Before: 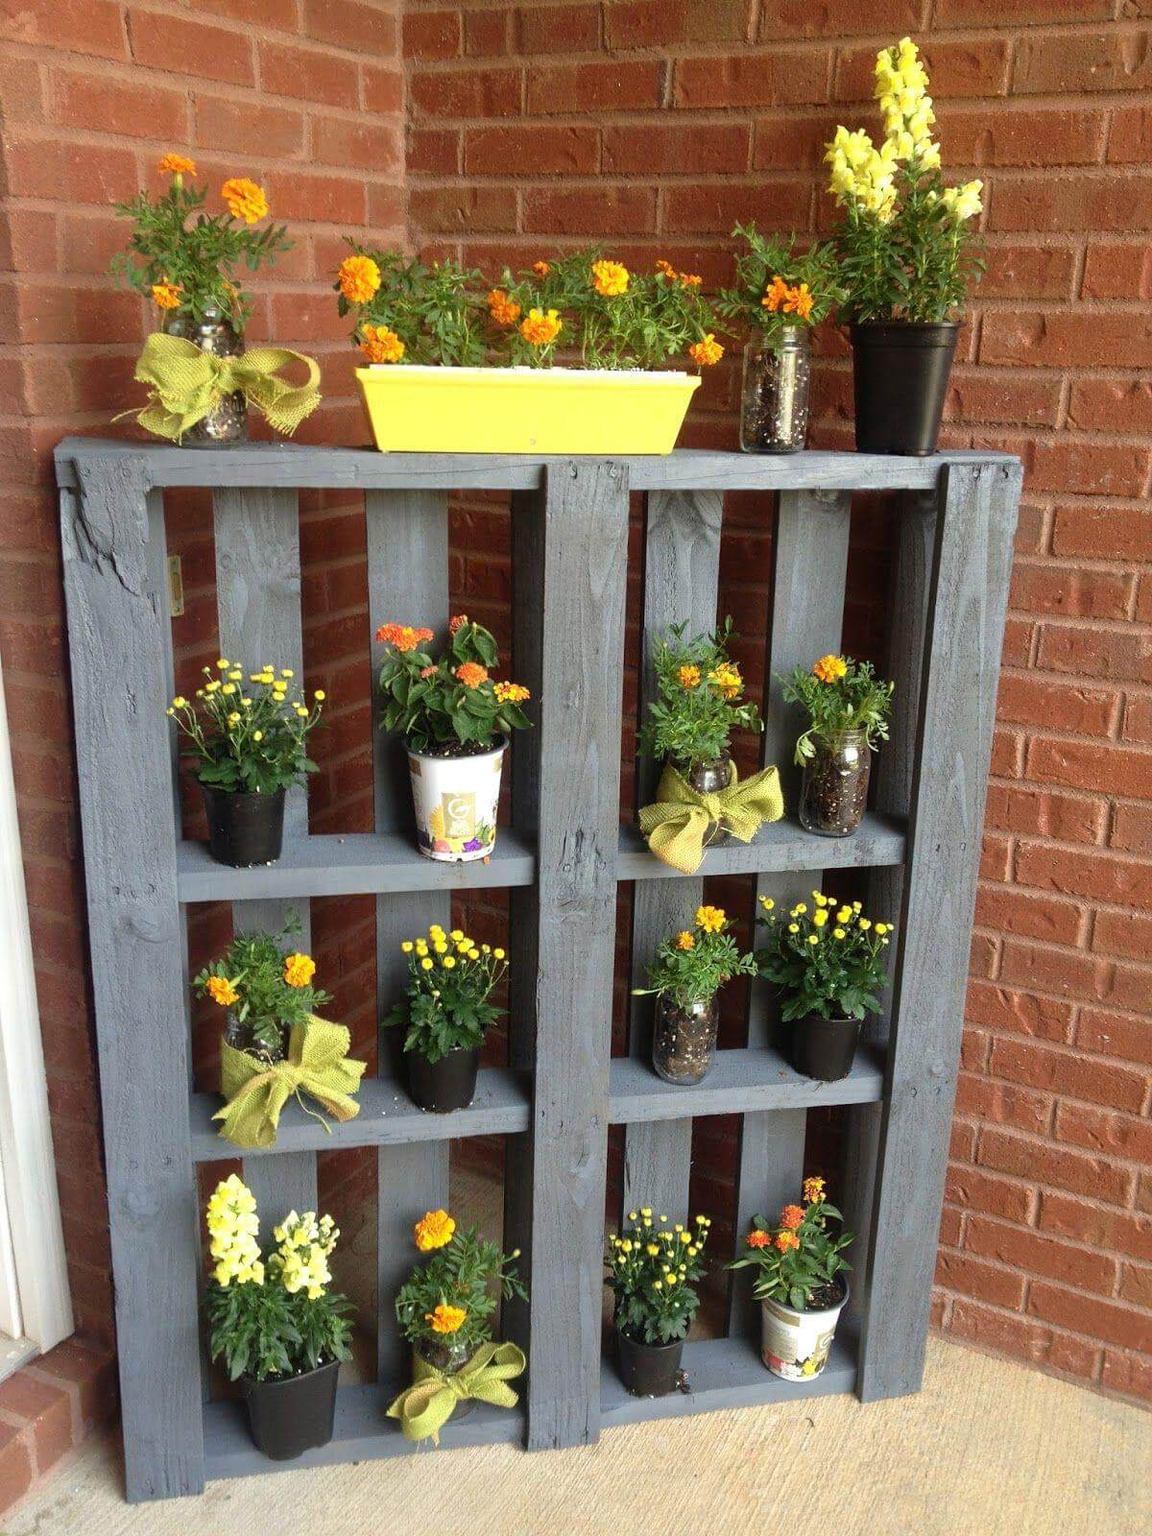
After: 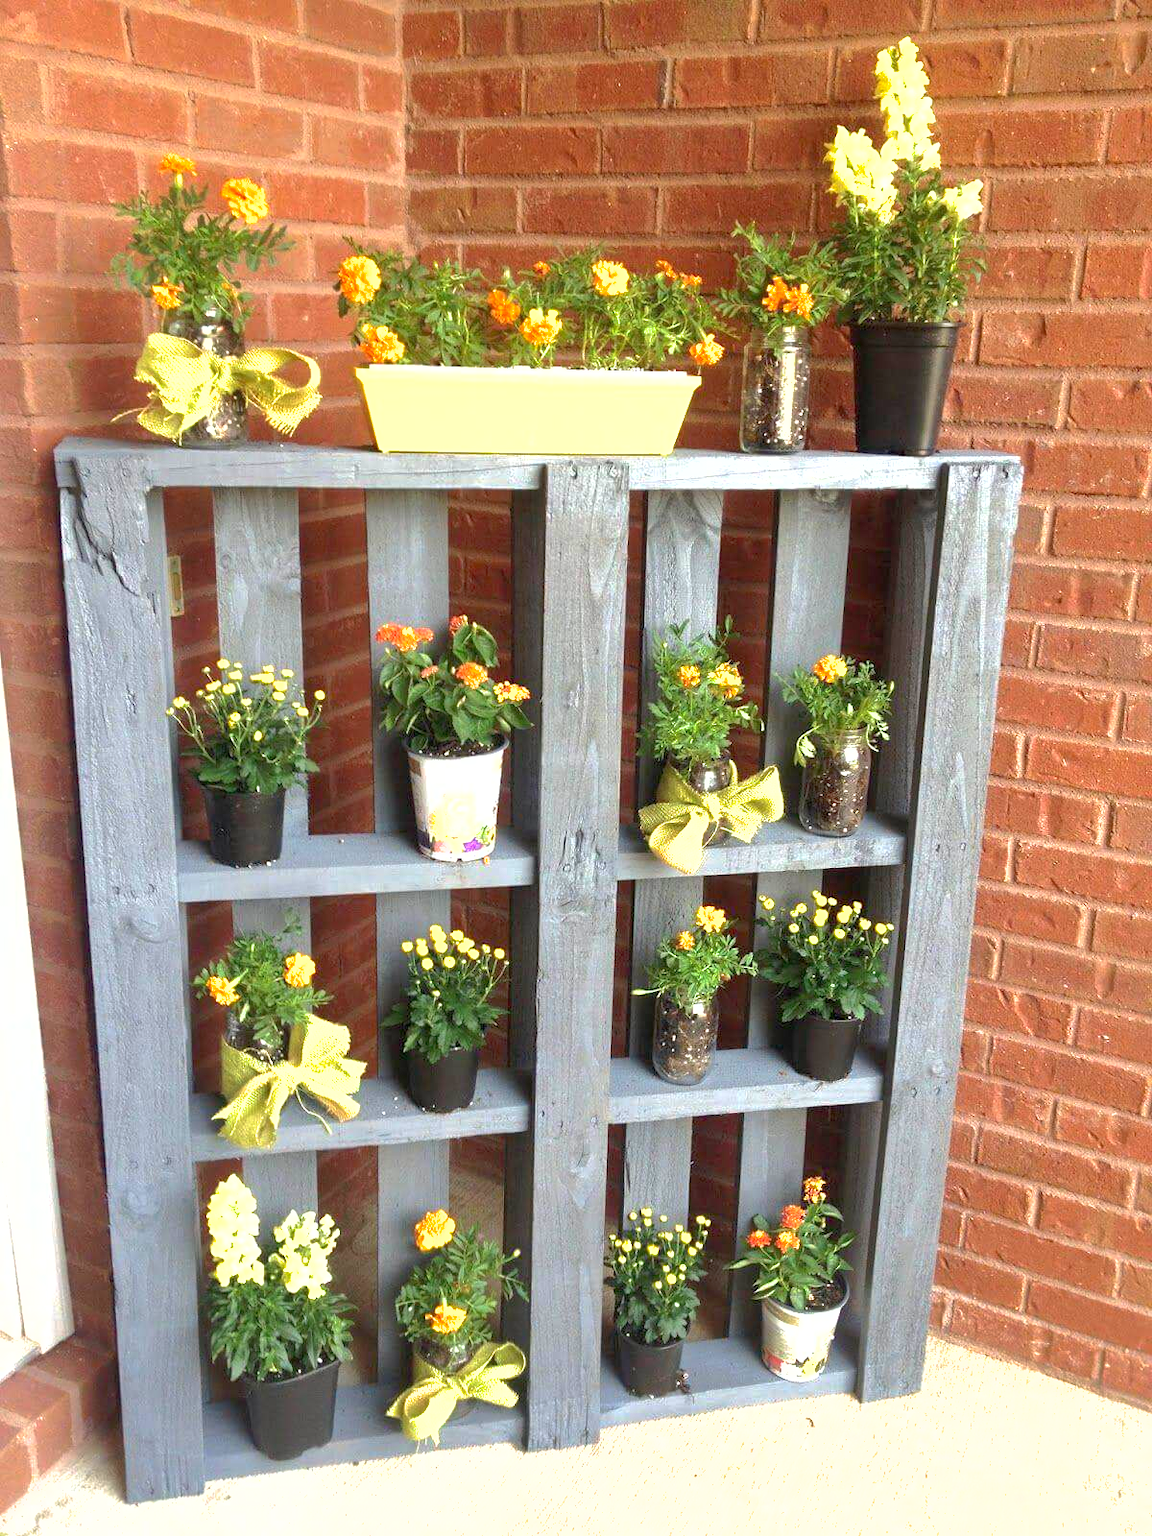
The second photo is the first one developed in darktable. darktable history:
exposure: black level correction 0.001, exposure 1.05 EV, compensate exposure bias true, compensate highlight preservation false
shadows and highlights: on, module defaults
